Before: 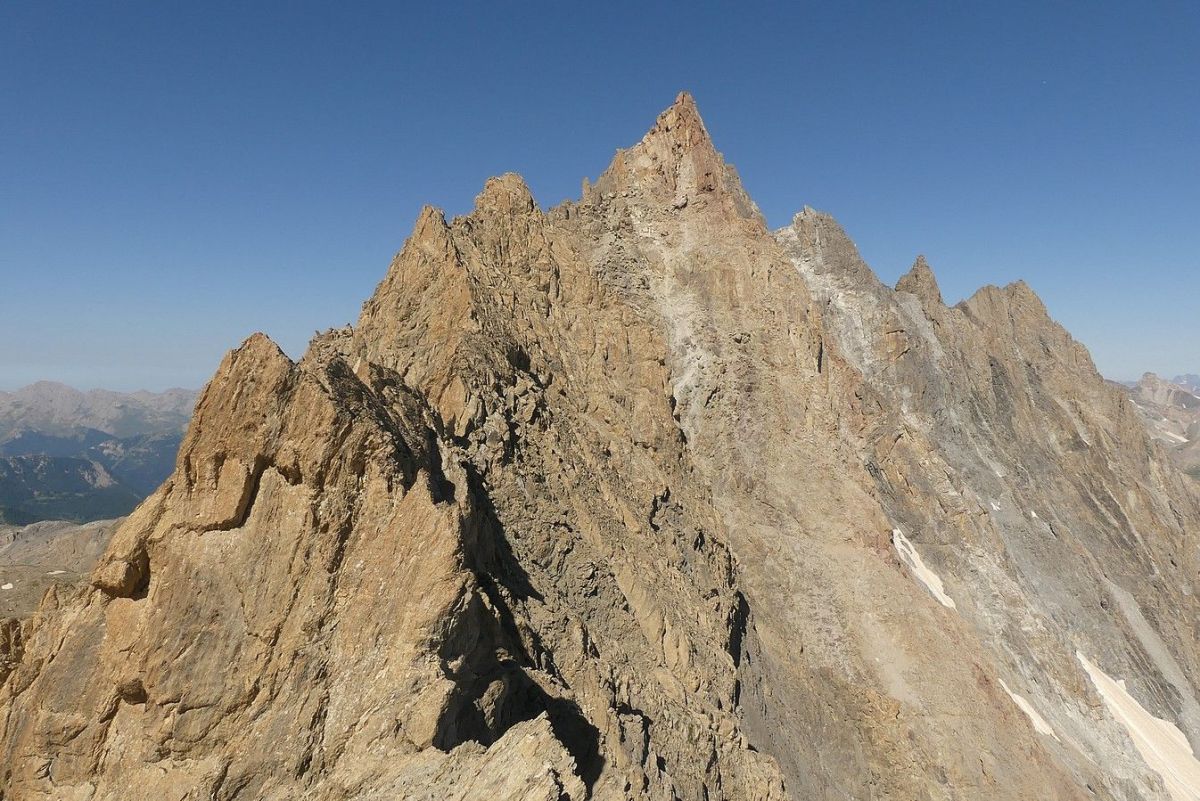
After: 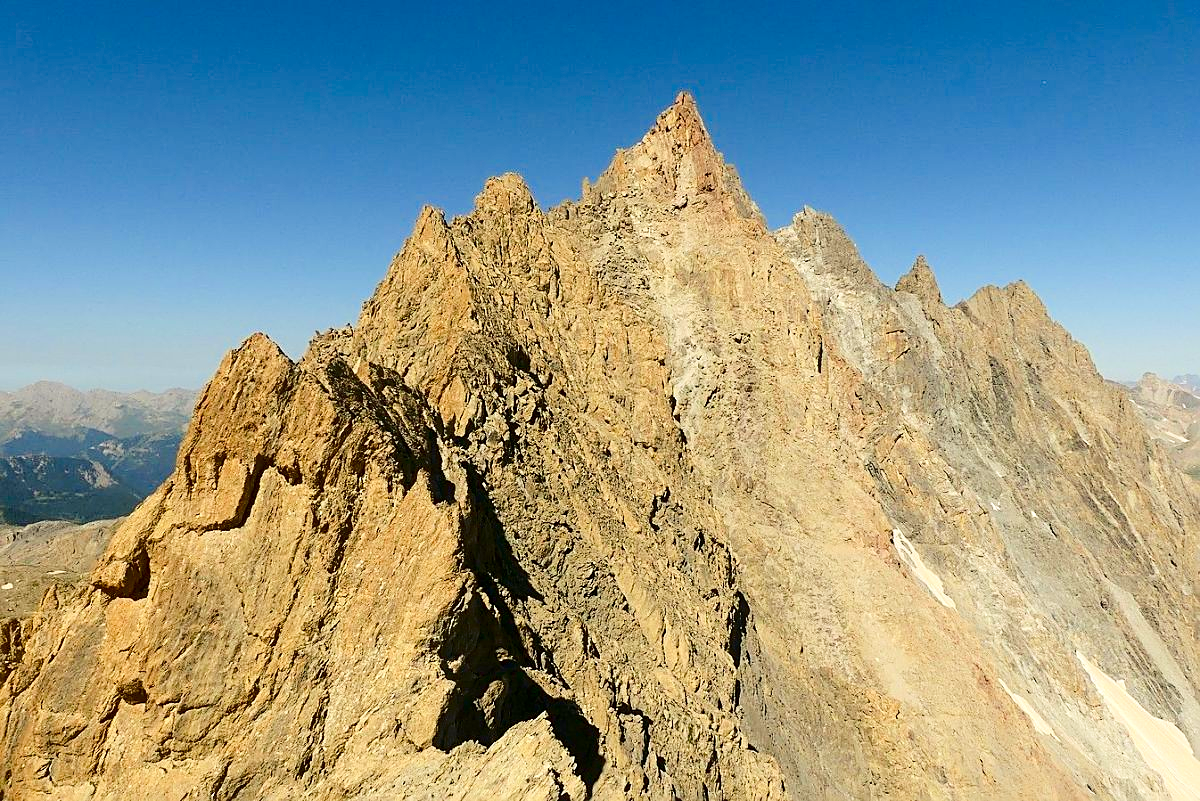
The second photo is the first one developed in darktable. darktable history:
sharpen: on, module defaults
contrast brightness saturation: contrast 0.22, brightness -0.19, saturation 0.24
rgb curve: curves: ch2 [(0, 0) (0.567, 0.512) (1, 1)], mode RGB, independent channels
shadows and highlights: radius 93.07, shadows -14.46, white point adjustment 0.23, highlights 31.48, compress 48.23%, highlights color adjustment 52.79%, soften with gaussian
tone curve: curves: ch0 [(0, 0) (0.26, 0.424) (0.417, 0.585) (1, 1)]
